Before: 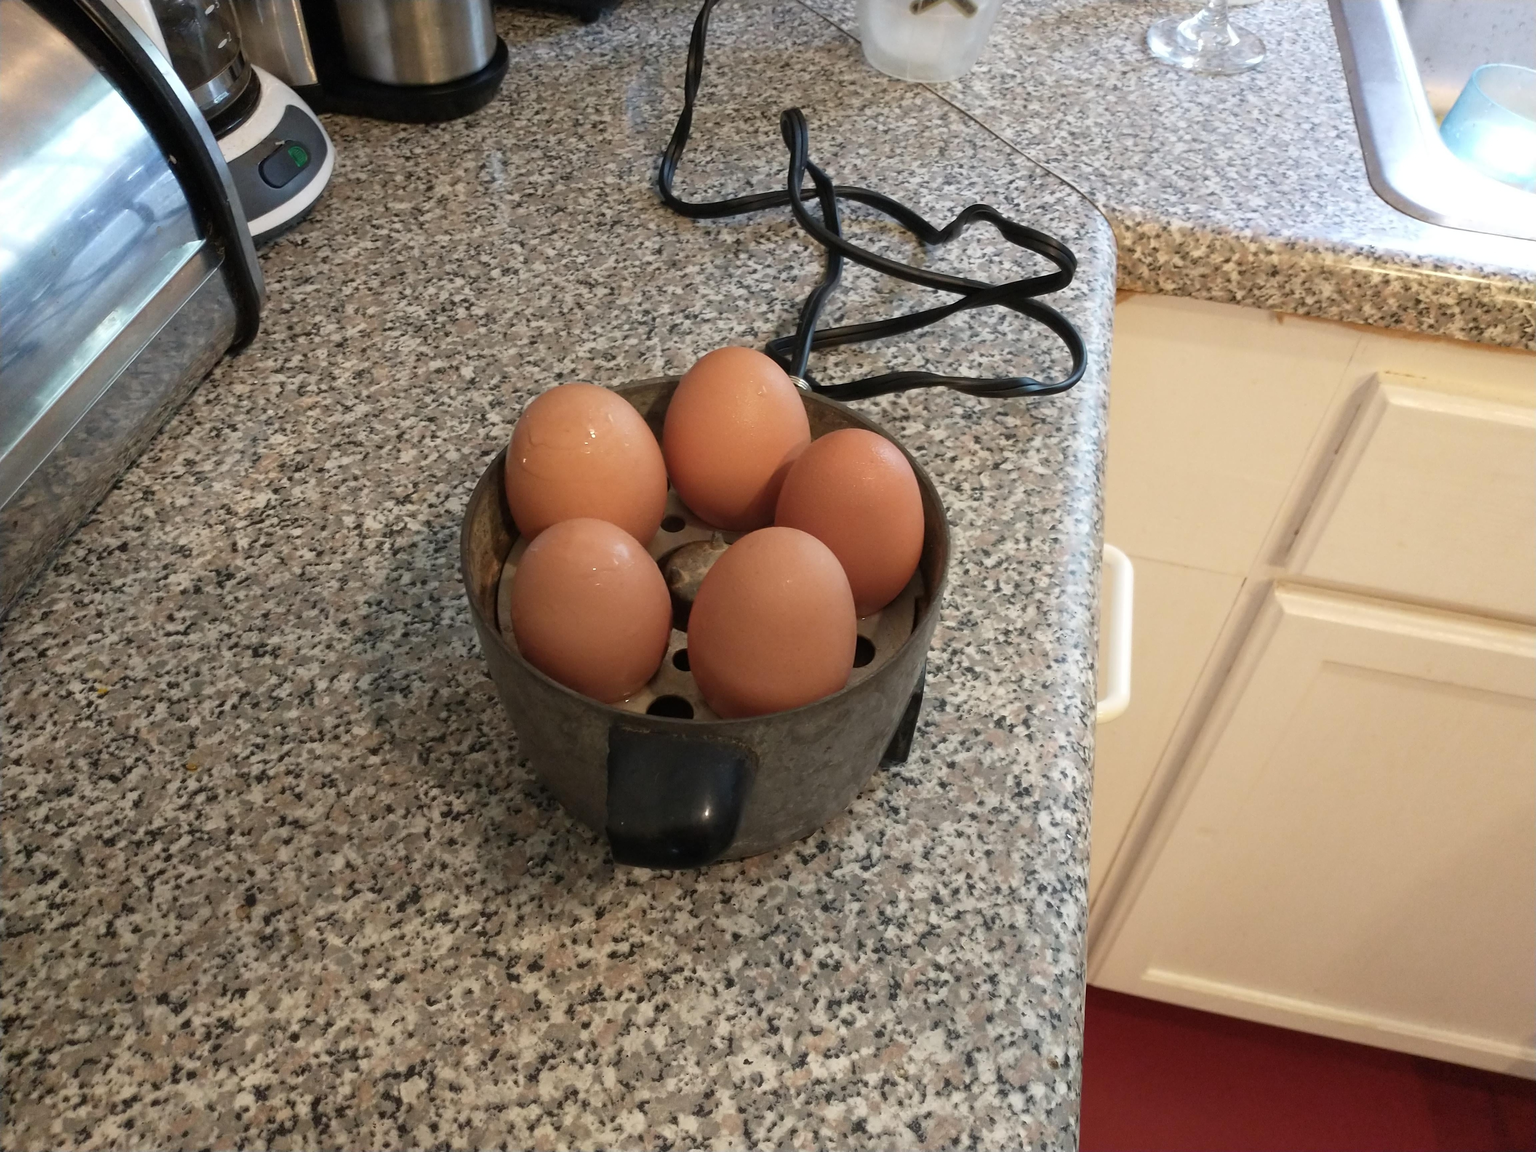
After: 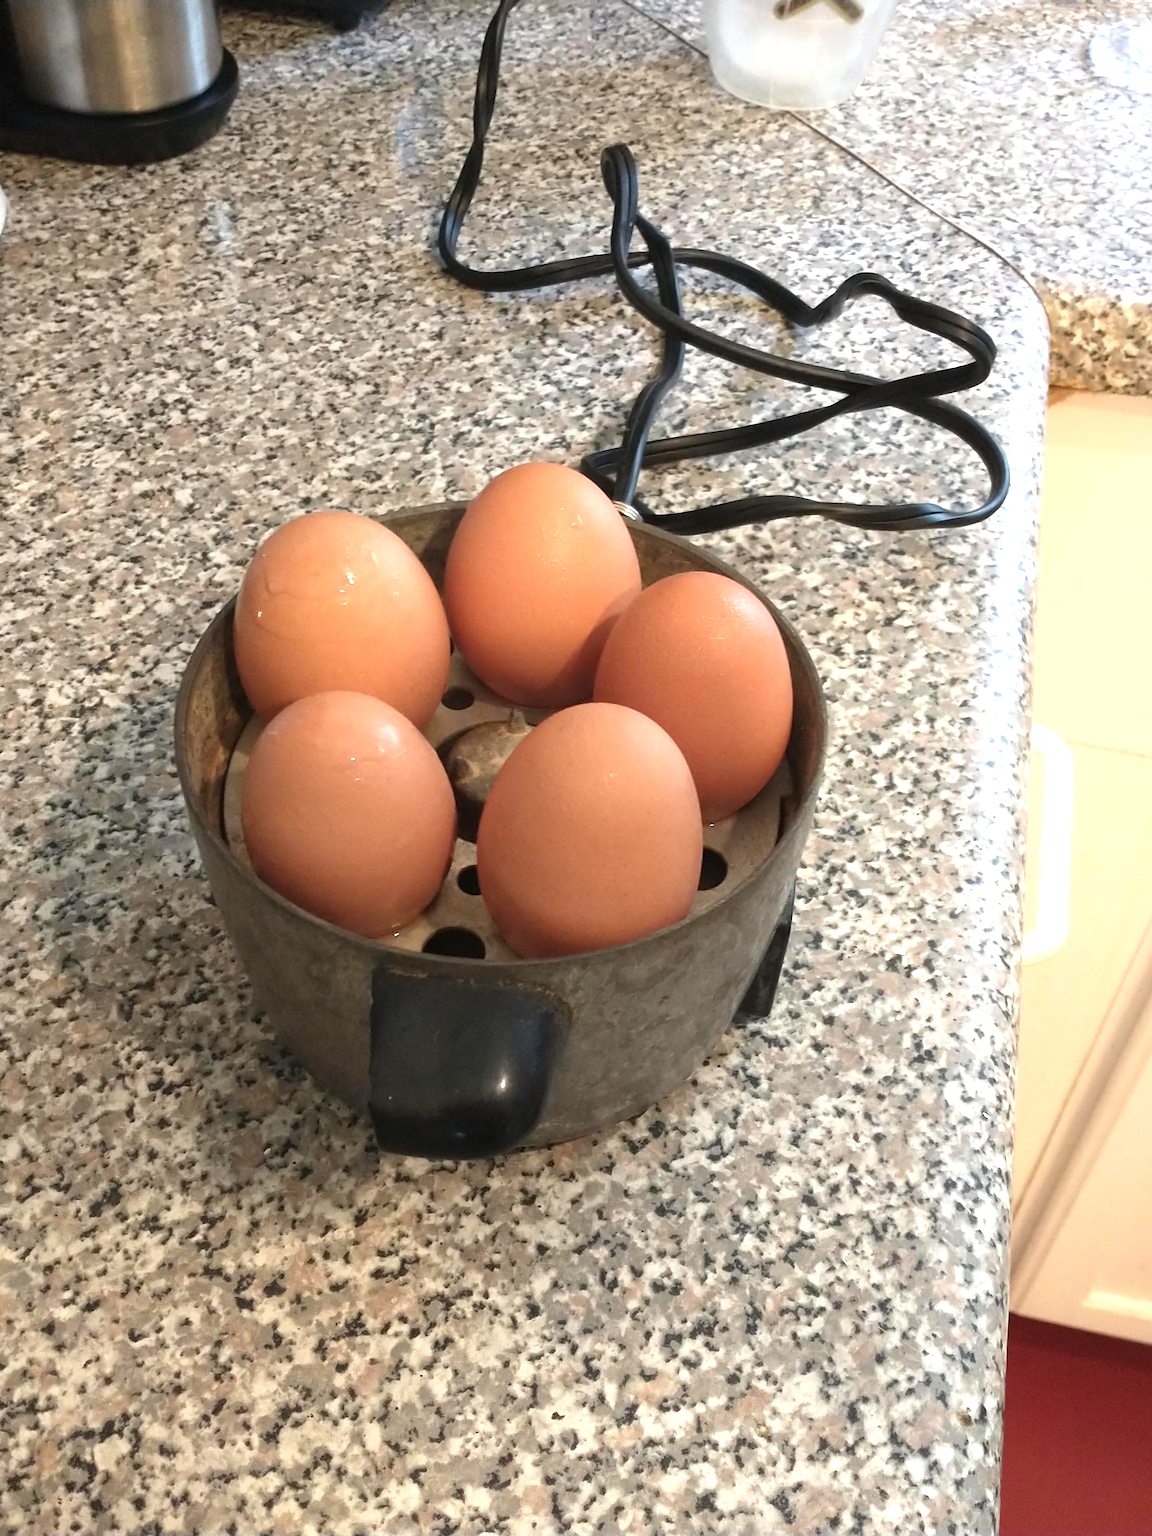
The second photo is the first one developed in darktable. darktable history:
crop: left 21.496%, right 22.254%
exposure: black level correction -0.001, exposure 0.9 EV, compensate exposure bias true, compensate highlight preservation false
